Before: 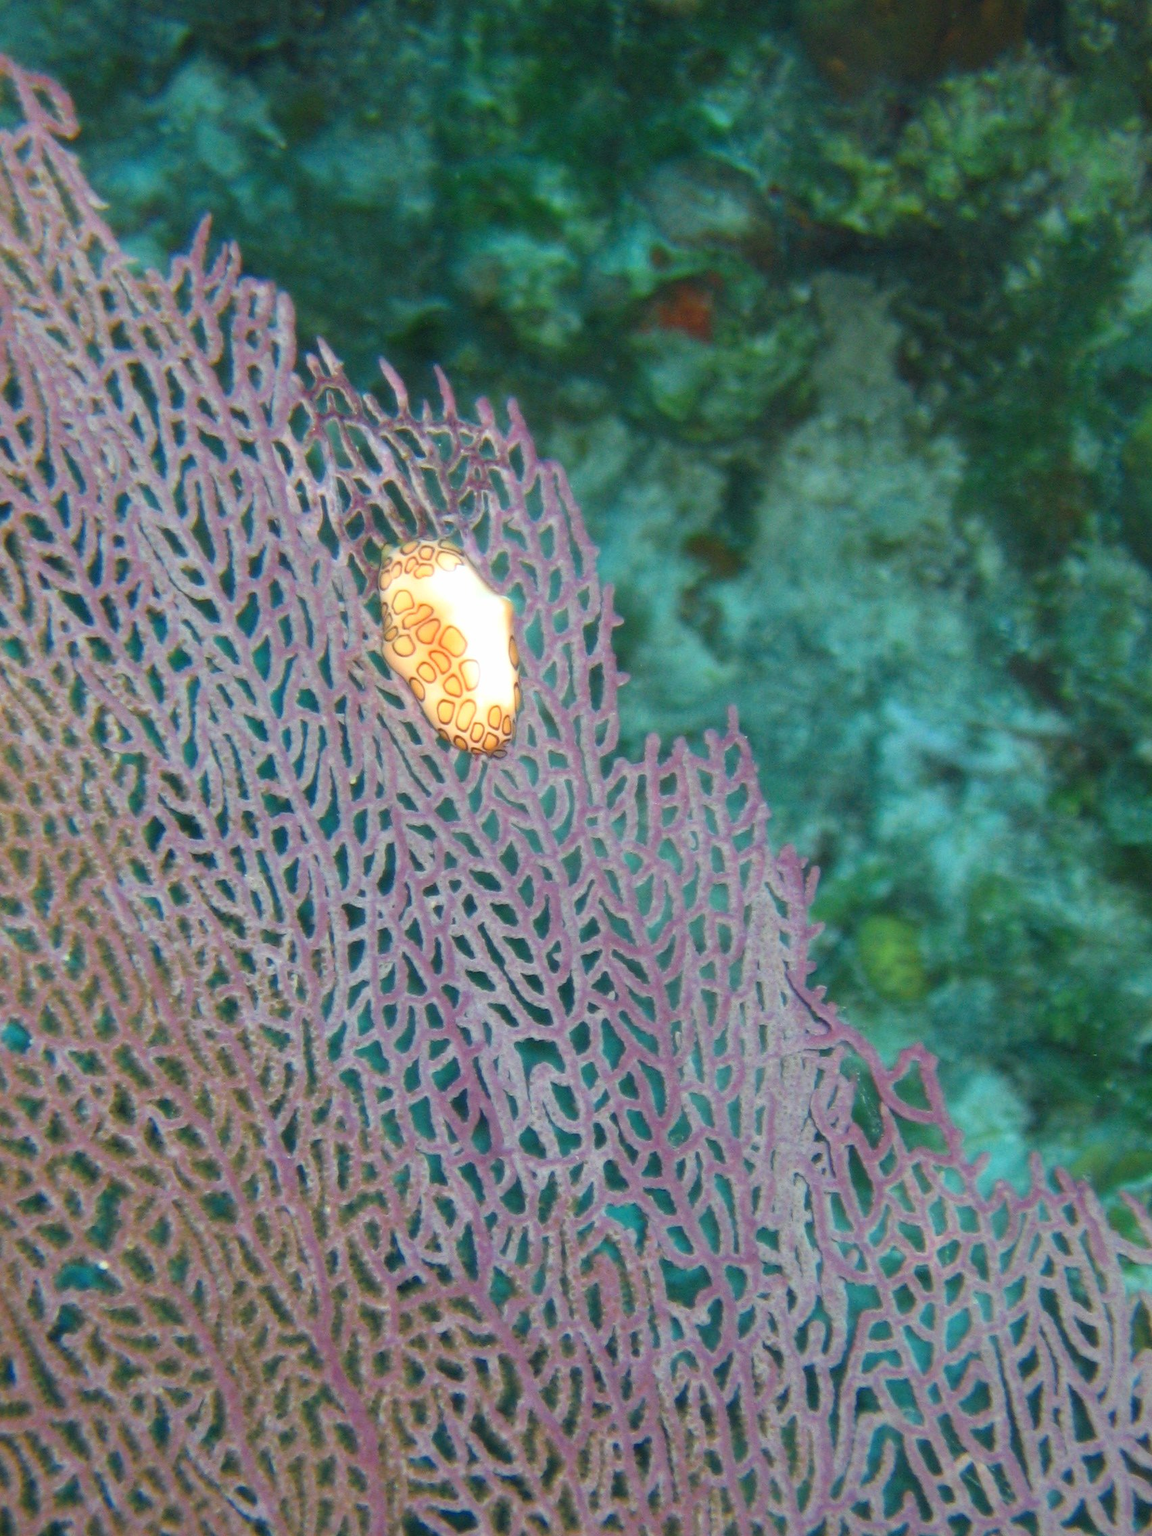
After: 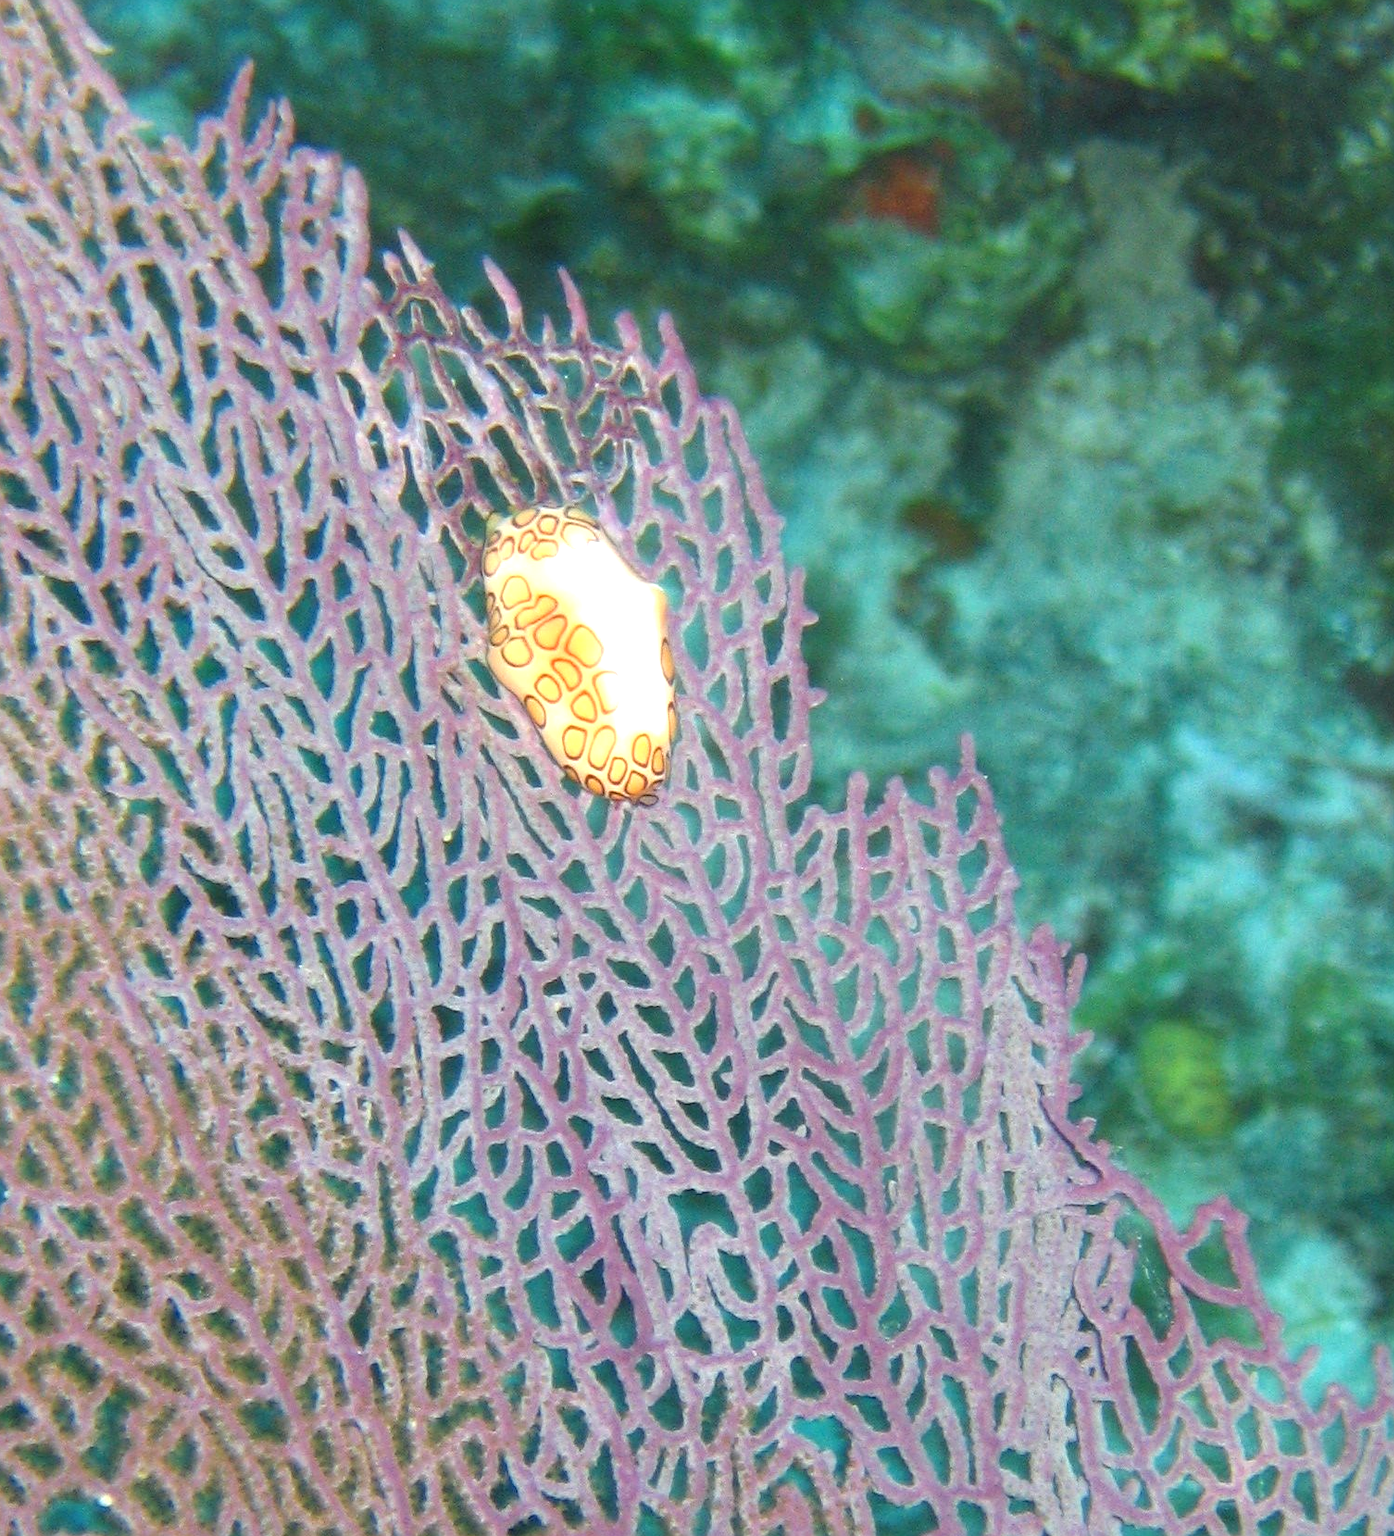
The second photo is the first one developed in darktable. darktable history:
exposure: black level correction -0.002, exposure 0.53 EV, compensate highlight preservation false
crop and rotate: left 2.332%, top 11.129%, right 9.252%, bottom 15.833%
sharpen: on, module defaults
